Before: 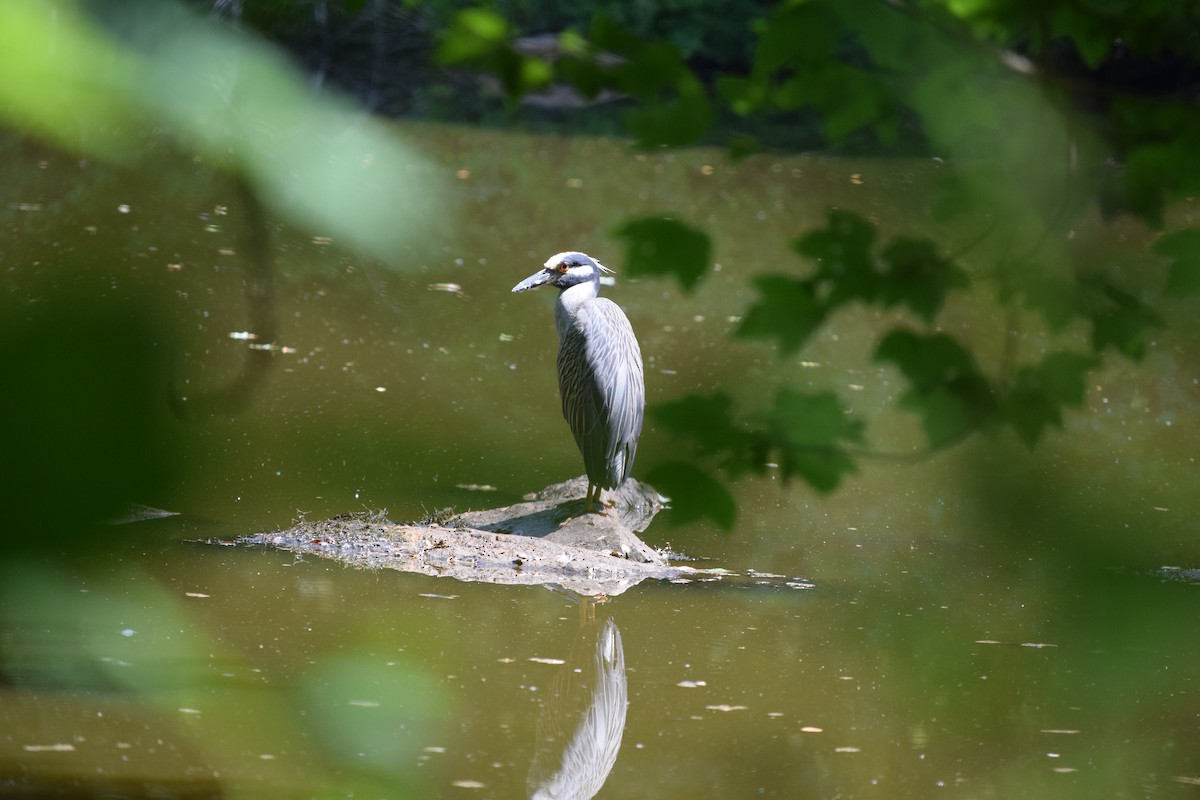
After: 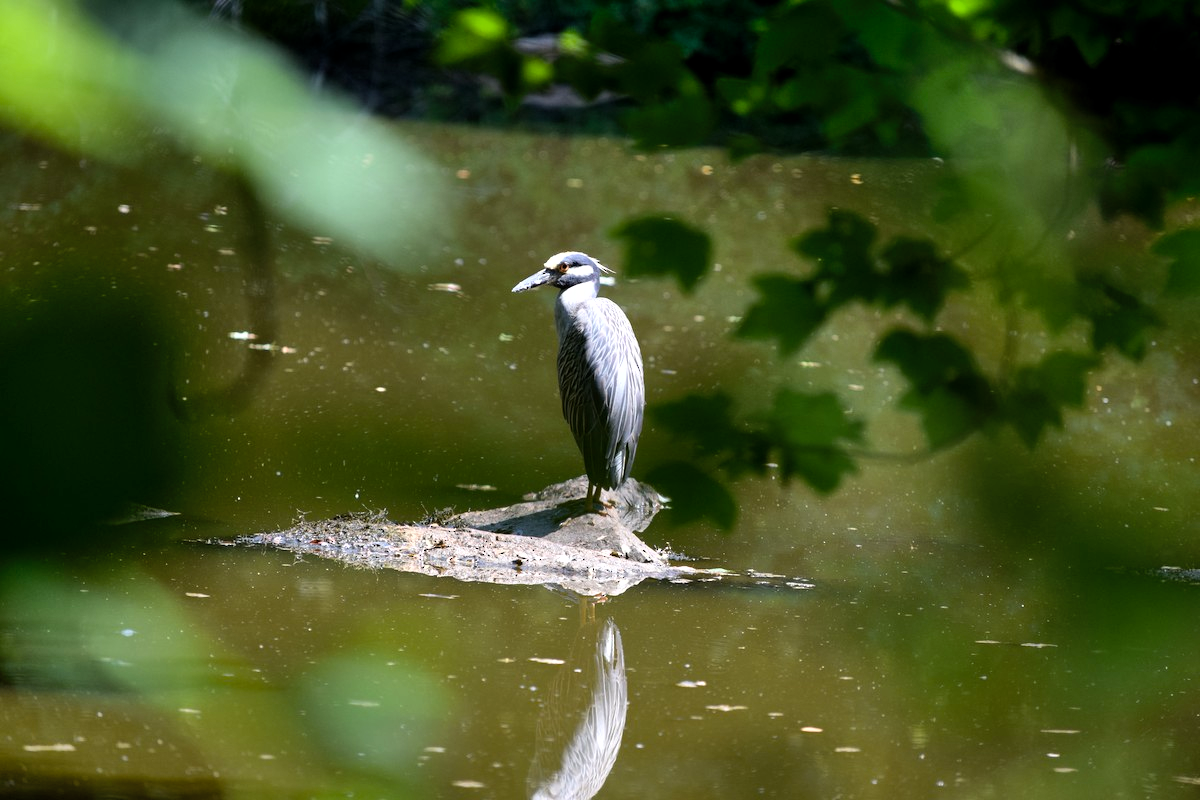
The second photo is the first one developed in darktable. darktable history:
shadows and highlights: low approximation 0.01, soften with gaussian
exposure: black level correction 0.007, compensate highlight preservation false
color balance rgb: shadows lift › luminance -10%, power › luminance -9%, linear chroma grading › global chroma 10%, global vibrance 10%, contrast 15%, saturation formula JzAzBz (2021)
